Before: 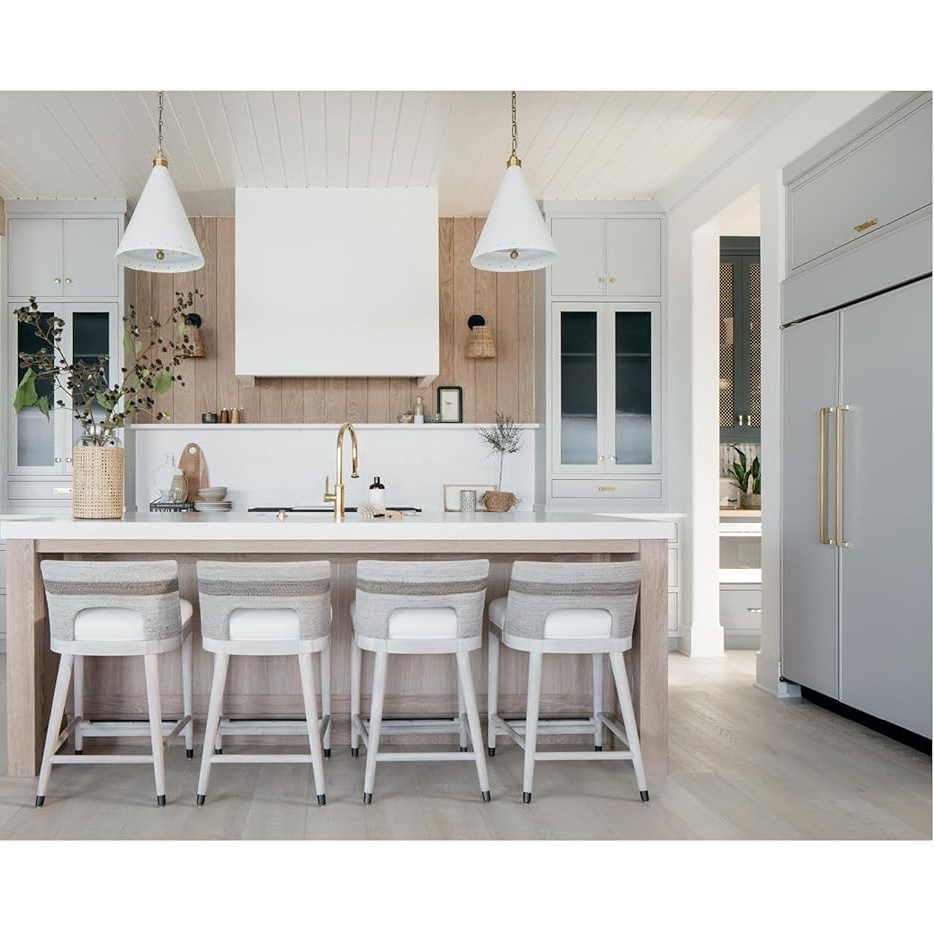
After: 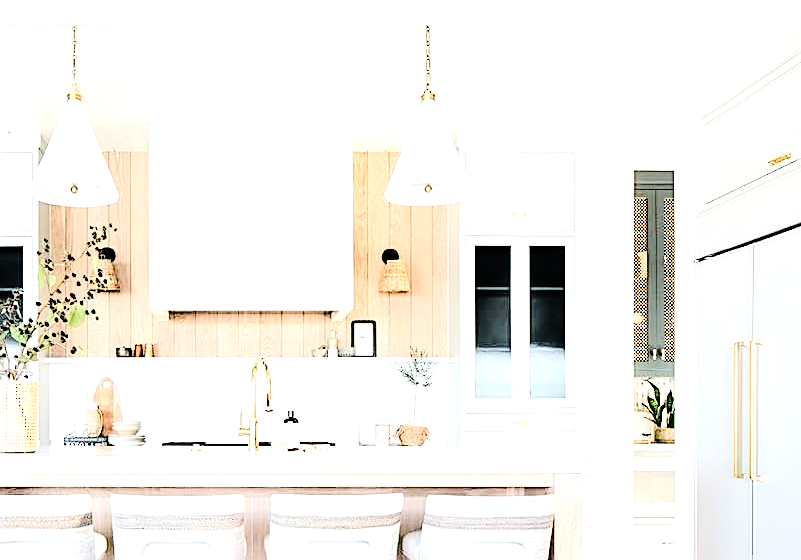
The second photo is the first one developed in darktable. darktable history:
crop and rotate: left 9.385%, top 7.105%, right 4.799%, bottom 32.728%
base curve: curves: ch0 [(0, 0) (0.036, 0.01) (0.123, 0.254) (0.258, 0.504) (0.507, 0.748) (1, 1)]
contrast brightness saturation: contrast 0.047, brightness 0.065, saturation 0.015
tone equalizer: -8 EV -1.12 EV, -7 EV -1.04 EV, -6 EV -0.845 EV, -5 EV -0.616 EV, -3 EV 0.566 EV, -2 EV 0.869 EV, -1 EV 0.986 EV, +0 EV 1.07 EV
color balance rgb: perceptual saturation grading › global saturation 20%, perceptual saturation grading › highlights -25.604%, perceptual saturation grading › shadows 24.675%, global vibrance 6.341%, contrast 12.181%, saturation formula JzAzBz (2021)
sharpen: on, module defaults
exposure: exposure 0.125 EV, compensate highlight preservation false
